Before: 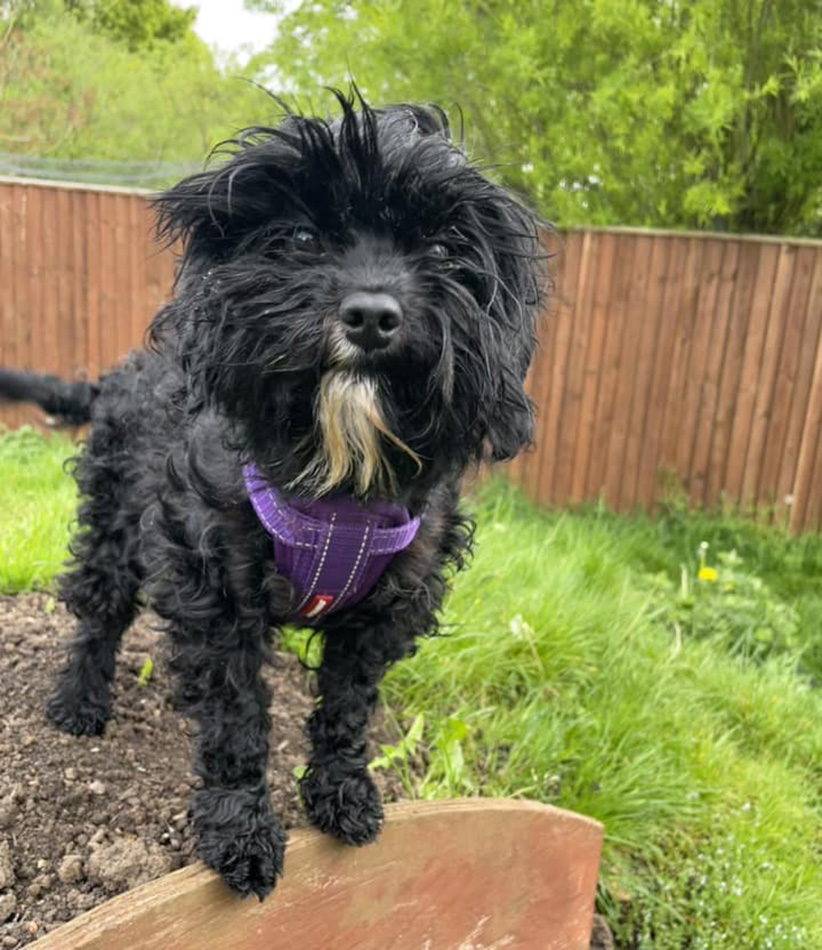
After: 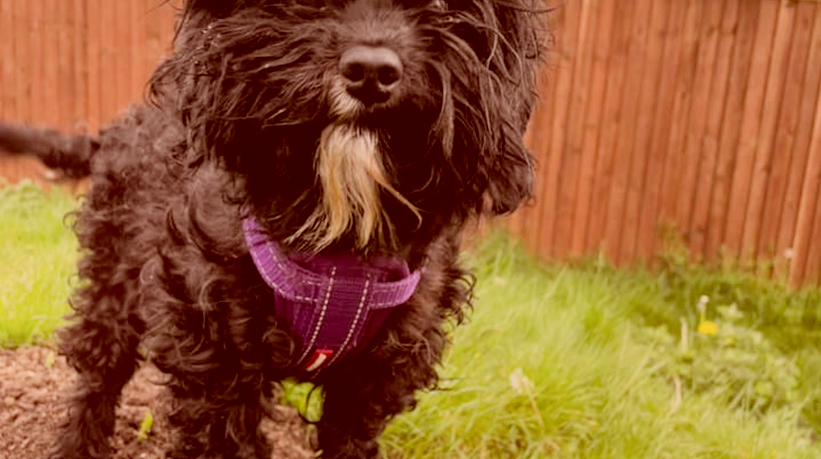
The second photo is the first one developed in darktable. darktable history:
bloom: on, module defaults
crop and rotate: top 26.056%, bottom 25.543%
filmic rgb: black relative exposure -7.65 EV, white relative exposure 4.56 EV, hardness 3.61
color correction: highlights a* 9.03, highlights b* 8.71, shadows a* 40, shadows b* 40, saturation 0.8
